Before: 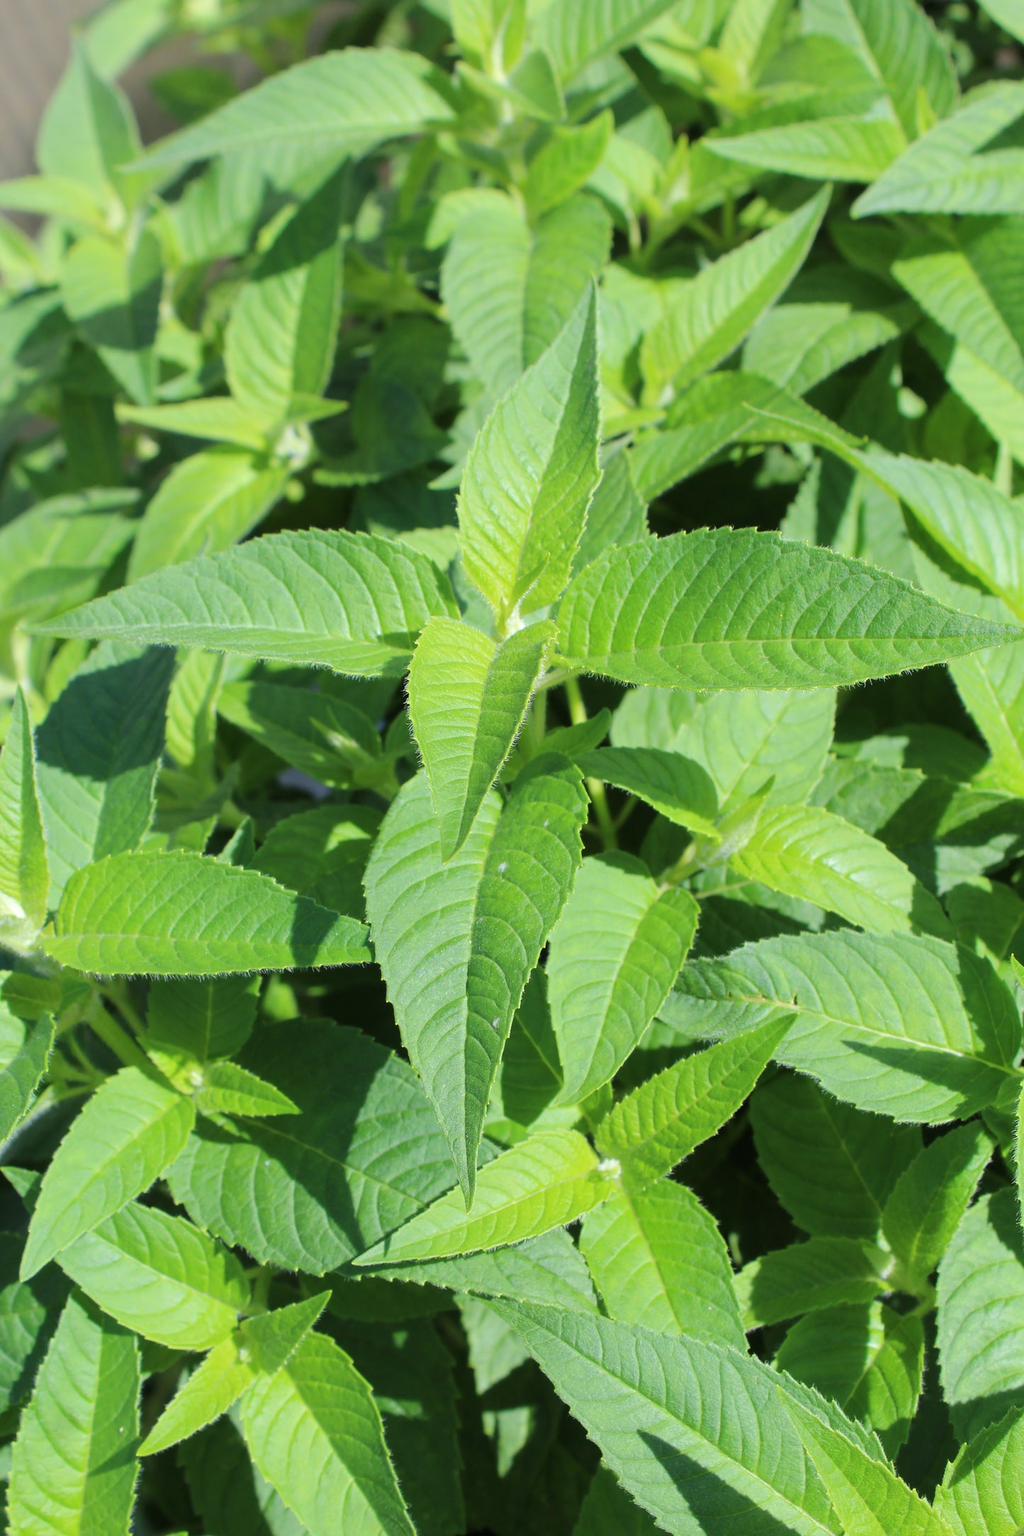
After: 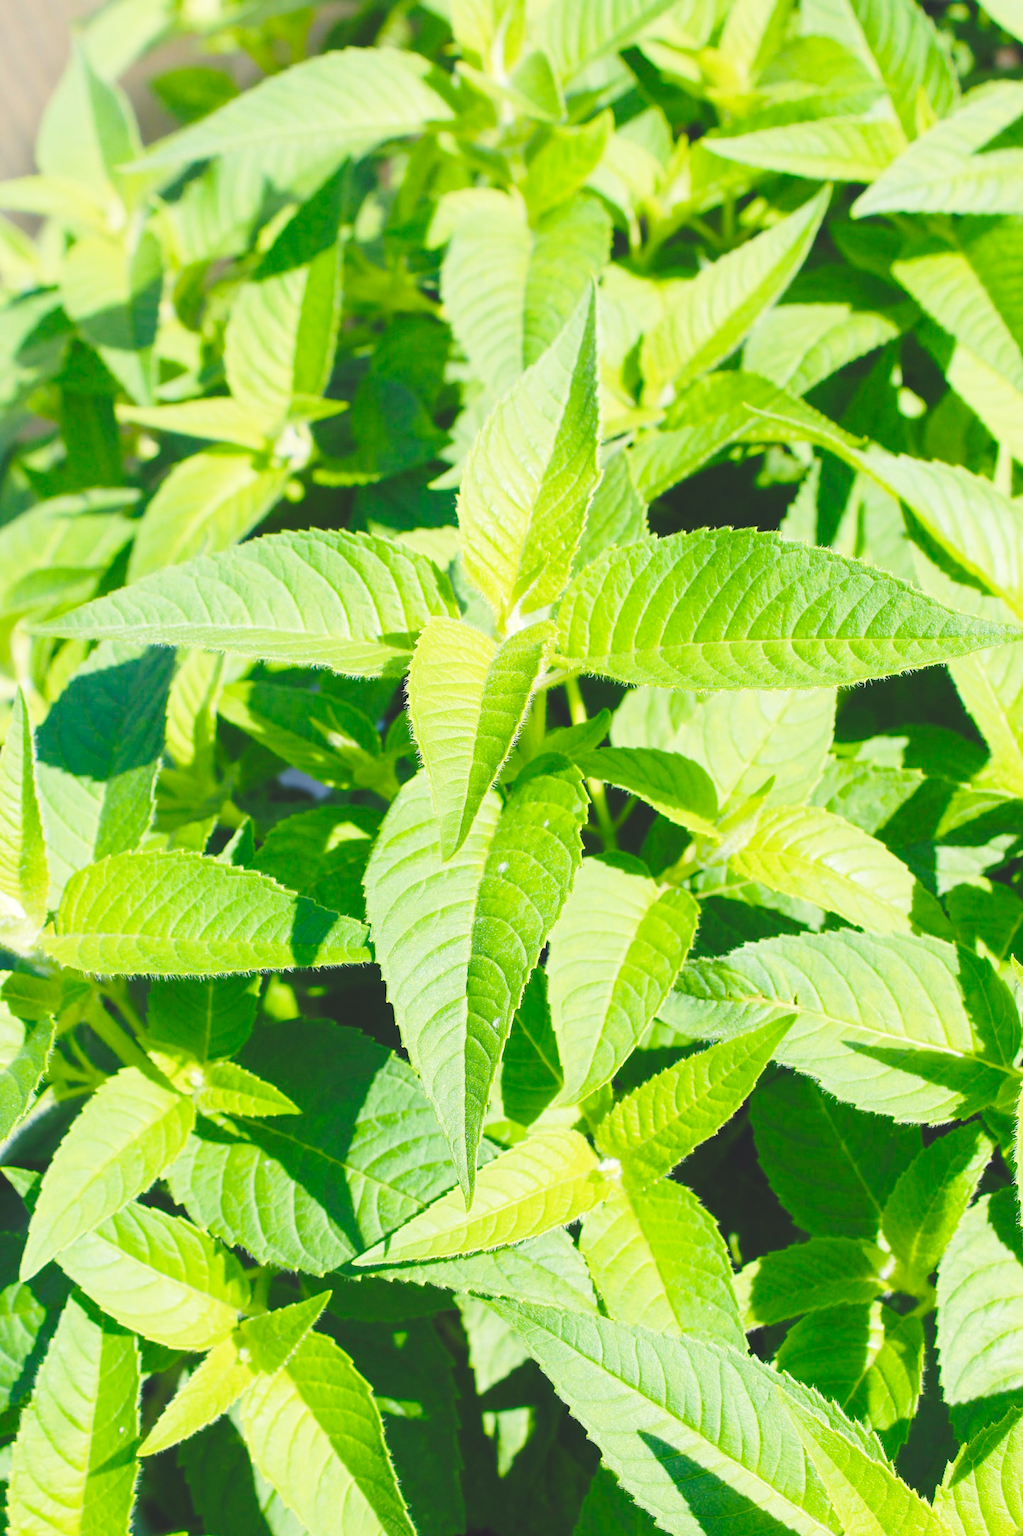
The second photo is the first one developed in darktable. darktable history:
color balance rgb: shadows lift › chroma 3%, shadows lift › hue 280.8°, power › hue 330°, highlights gain › chroma 3%, highlights gain › hue 75.6°, global offset › luminance 2%, perceptual saturation grading › global saturation 20%, perceptual saturation grading › highlights -25%, perceptual saturation grading › shadows 50%, global vibrance 20.33%
base curve: curves: ch0 [(0, 0) (0.028, 0.03) (0.121, 0.232) (0.46, 0.748) (0.859, 0.968) (1, 1)], preserve colors none
